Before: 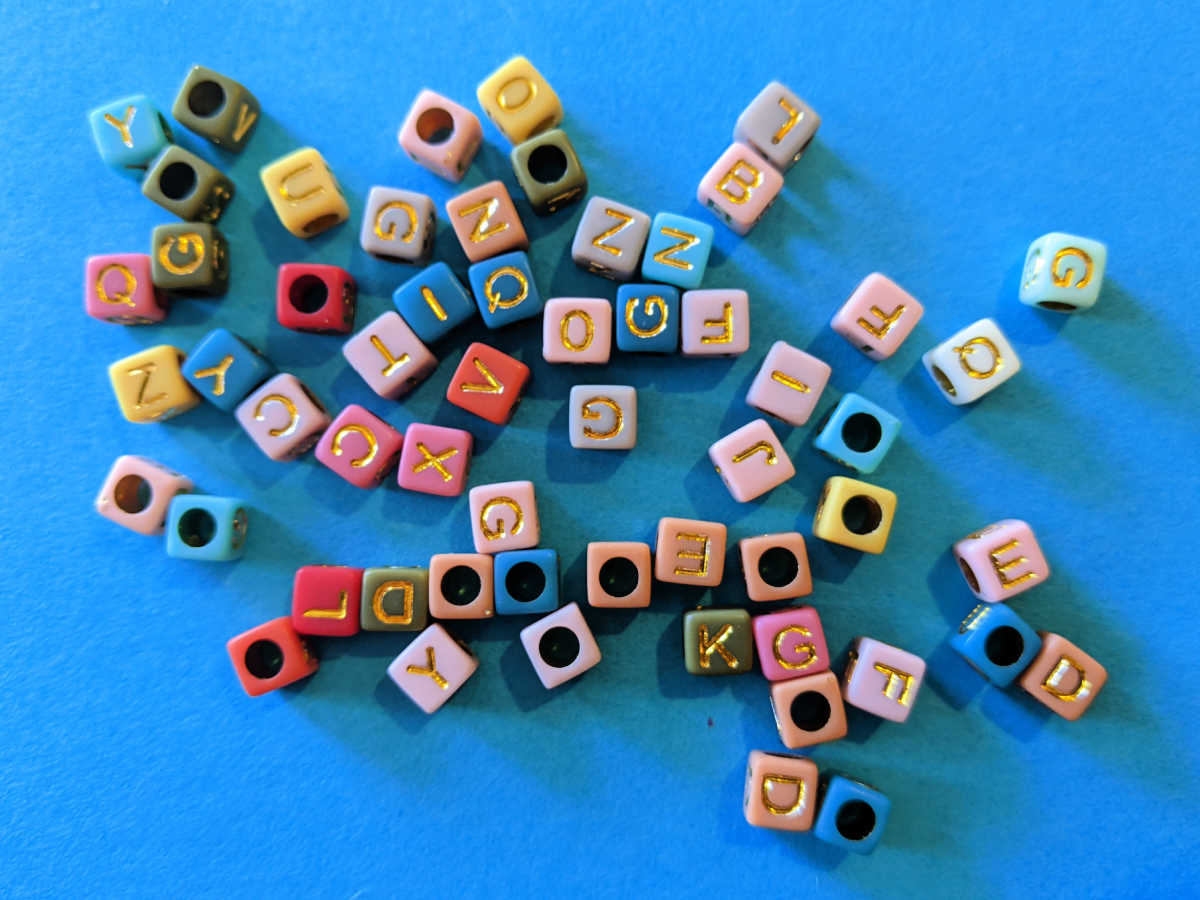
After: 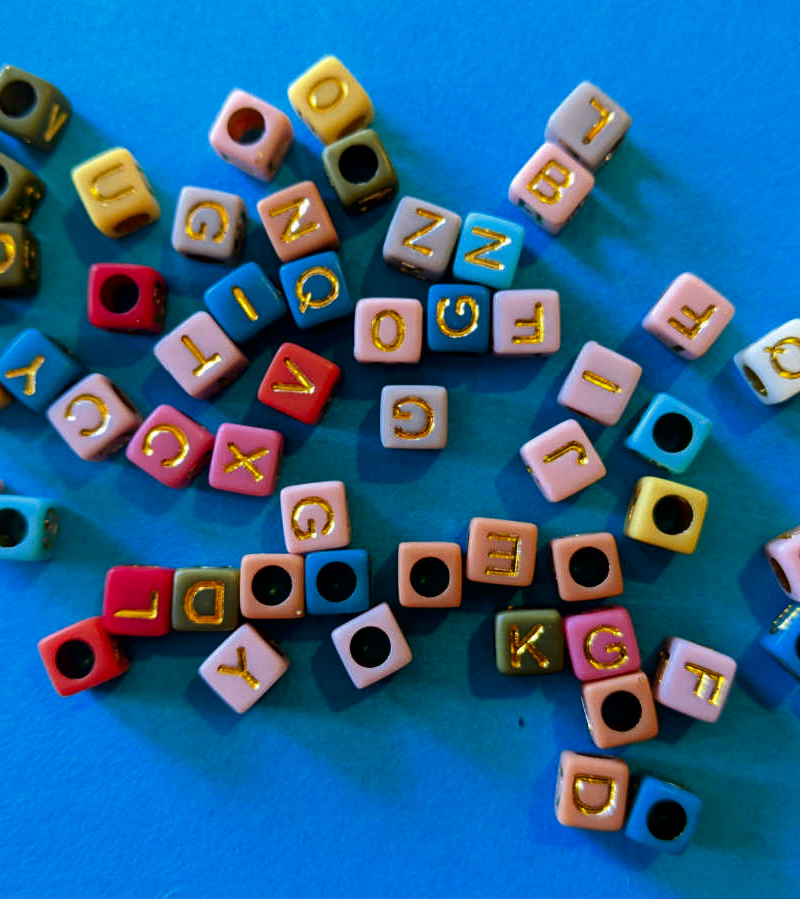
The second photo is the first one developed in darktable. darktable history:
contrast brightness saturation: brightness -0.2, saturation 0.08
crop and rotate: left 15.754%, right 17.579%
